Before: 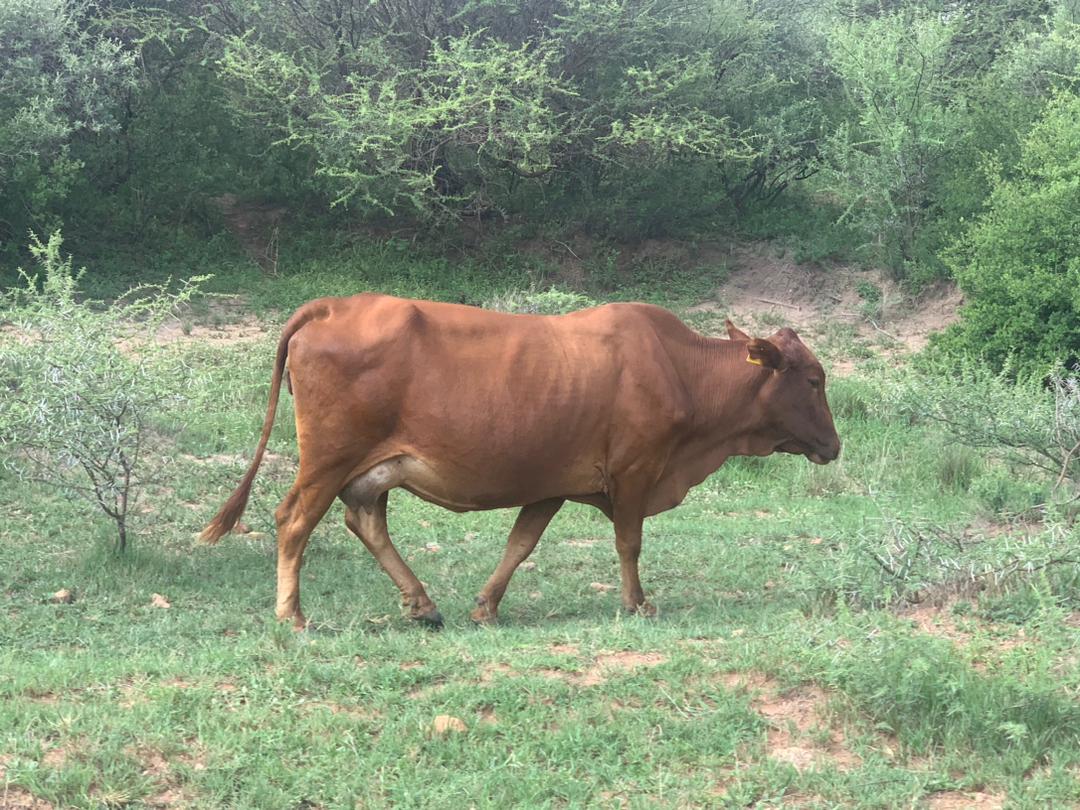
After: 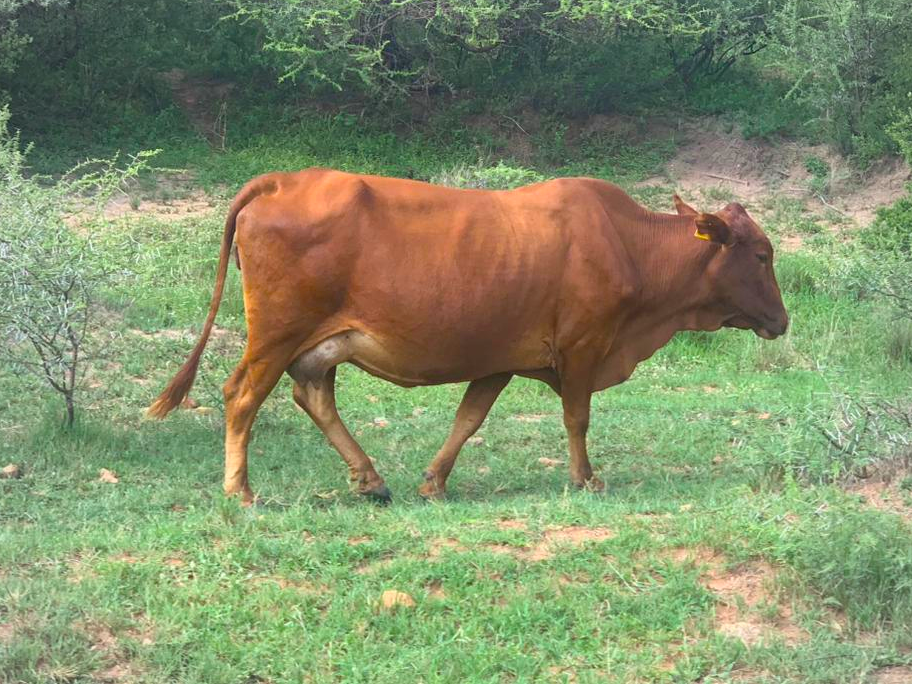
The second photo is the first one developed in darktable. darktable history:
crop and rotate: left 4.842%, top 15.51%, right 10.668%
vignetting: brightness -0.167
color balance rgb: linear chroma grading › global chroma 15%, perceptual saturation grading › global saturation 30%
